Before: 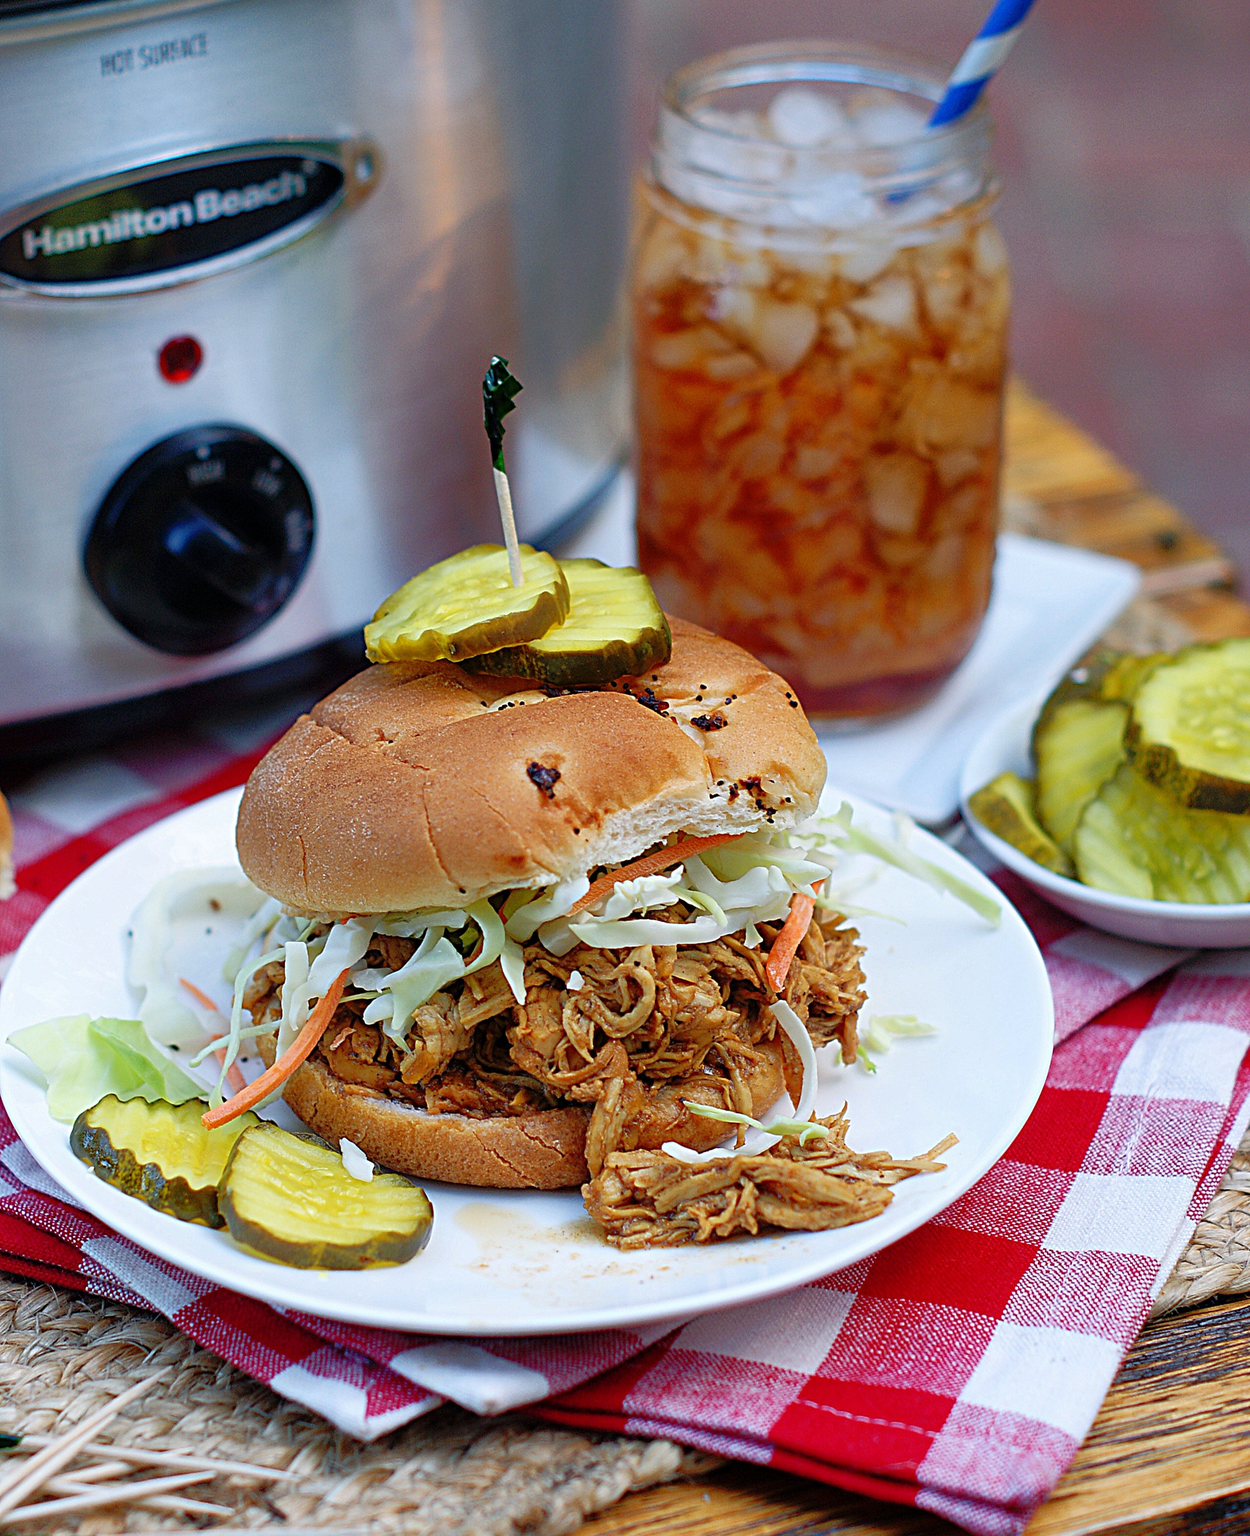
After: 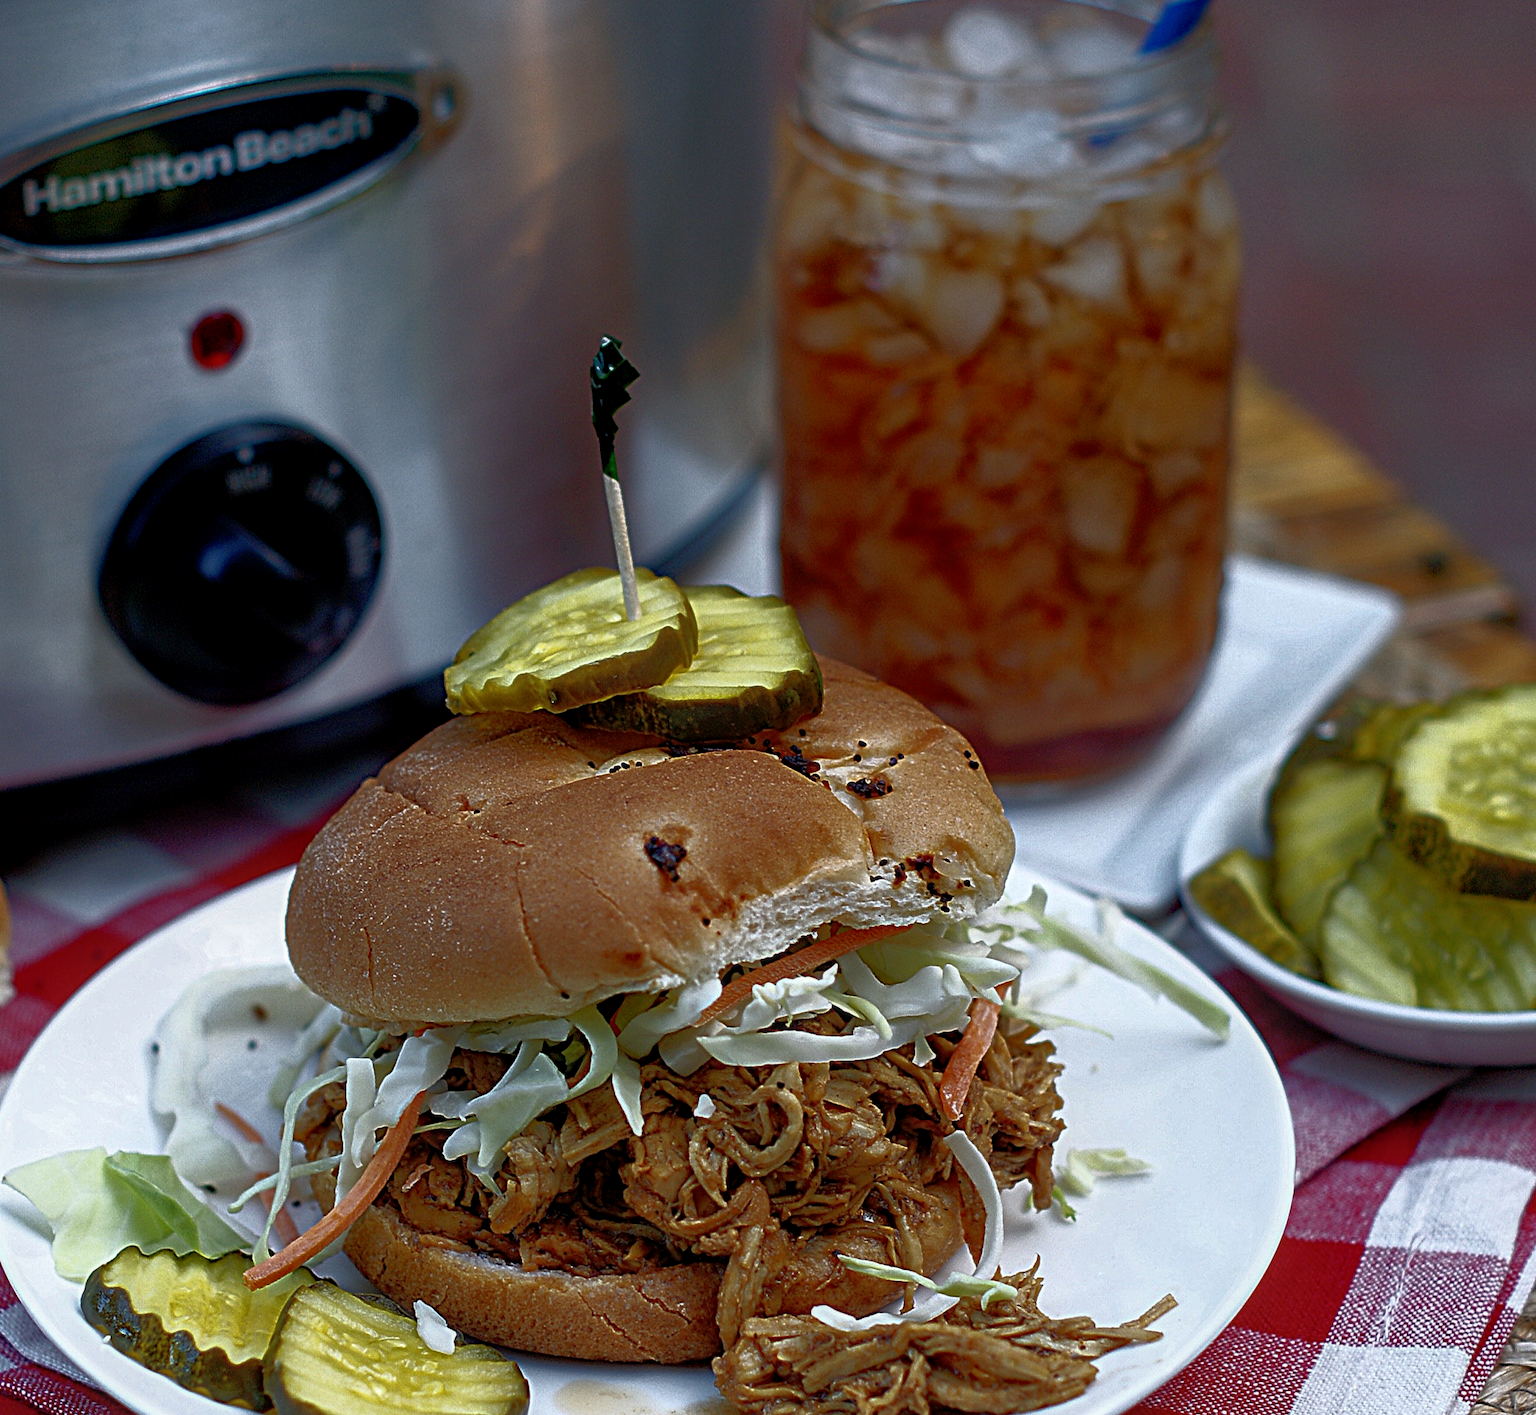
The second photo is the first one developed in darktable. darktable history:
local contrast: on, module defaults
base curve: curves: ch0 [(0, 0) (0.564, 0.291) (0.802, 0.731) (1, 1)]
crop: left 0.387%, top 5.469%, bottom 19.809%
